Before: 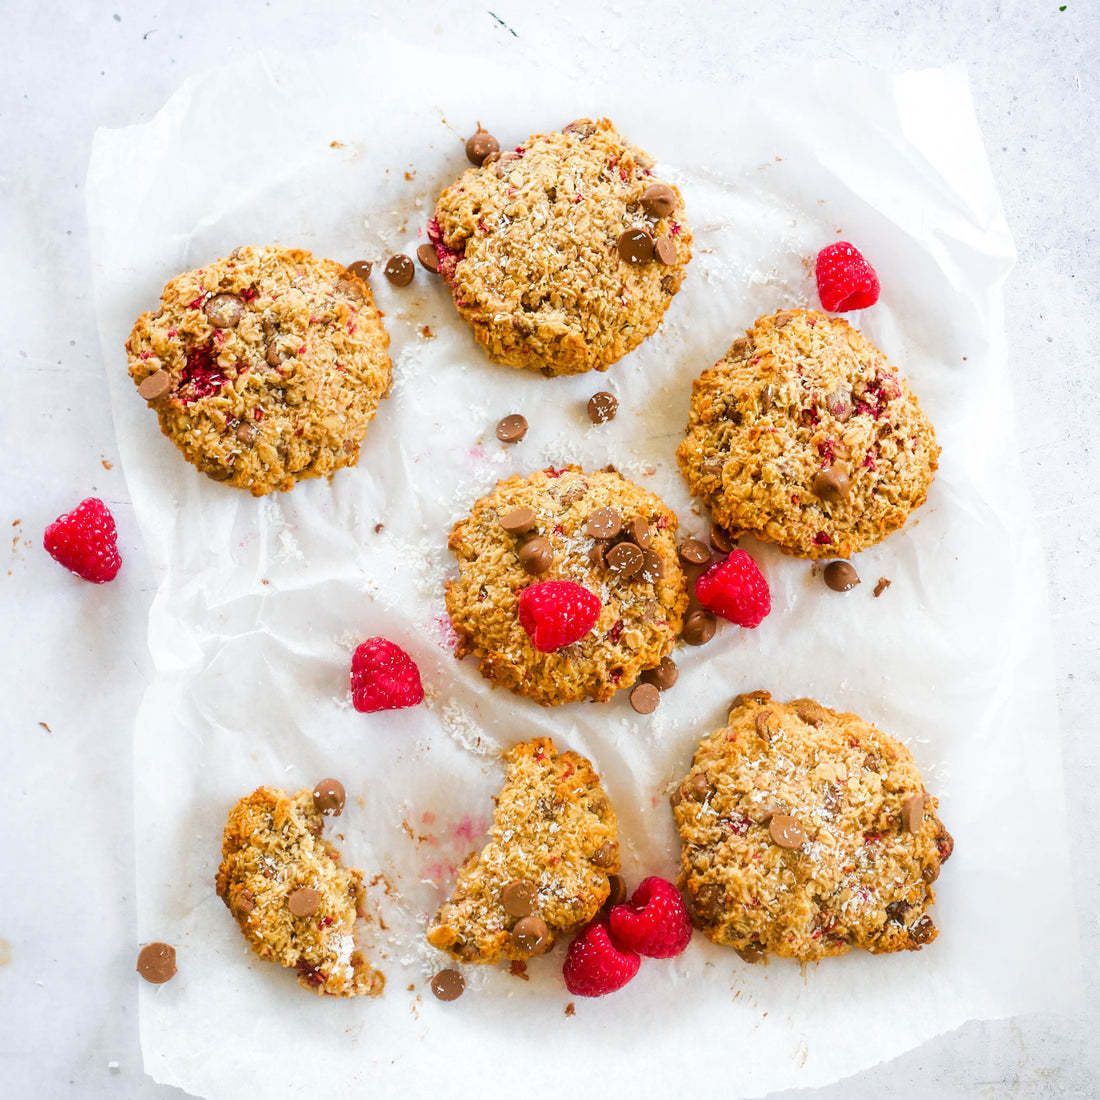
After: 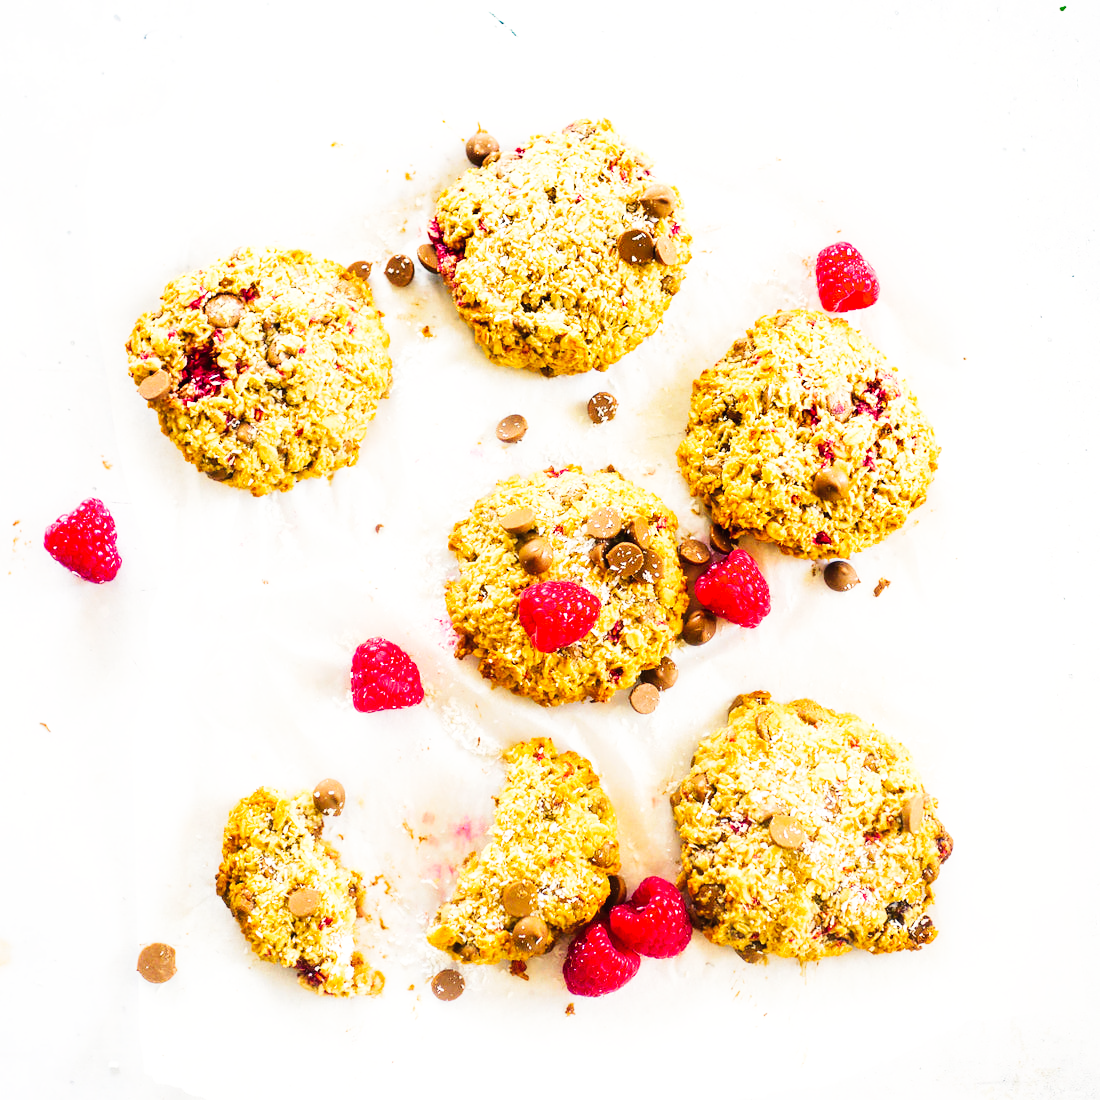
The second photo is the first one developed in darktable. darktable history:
base curve: curves: ch0 [(0, 0.003) (0.001, 0.002) (0.006, 0.004) (0.02, 0.022) (0.048, 0.086) (0.094, 0.234) (0.162, 0.431) (0.258, 0.629) (0.385, 0.8) (0.548, 0.918) (0.751, 0.988) (1, 1)], preserve colors none
color balance rgb: shadows lift › luminance -41.041%, shadows lift › chroma 13.911%, shadows lift › hue 258.99°, highlights gain › chroma 2.232%, highlights gain › hue 74.57°, perceptual saturation grading › global saturation 0.783%, perceptual saturation grading › mid-tones 10.95%, global vibrance 0.407%
